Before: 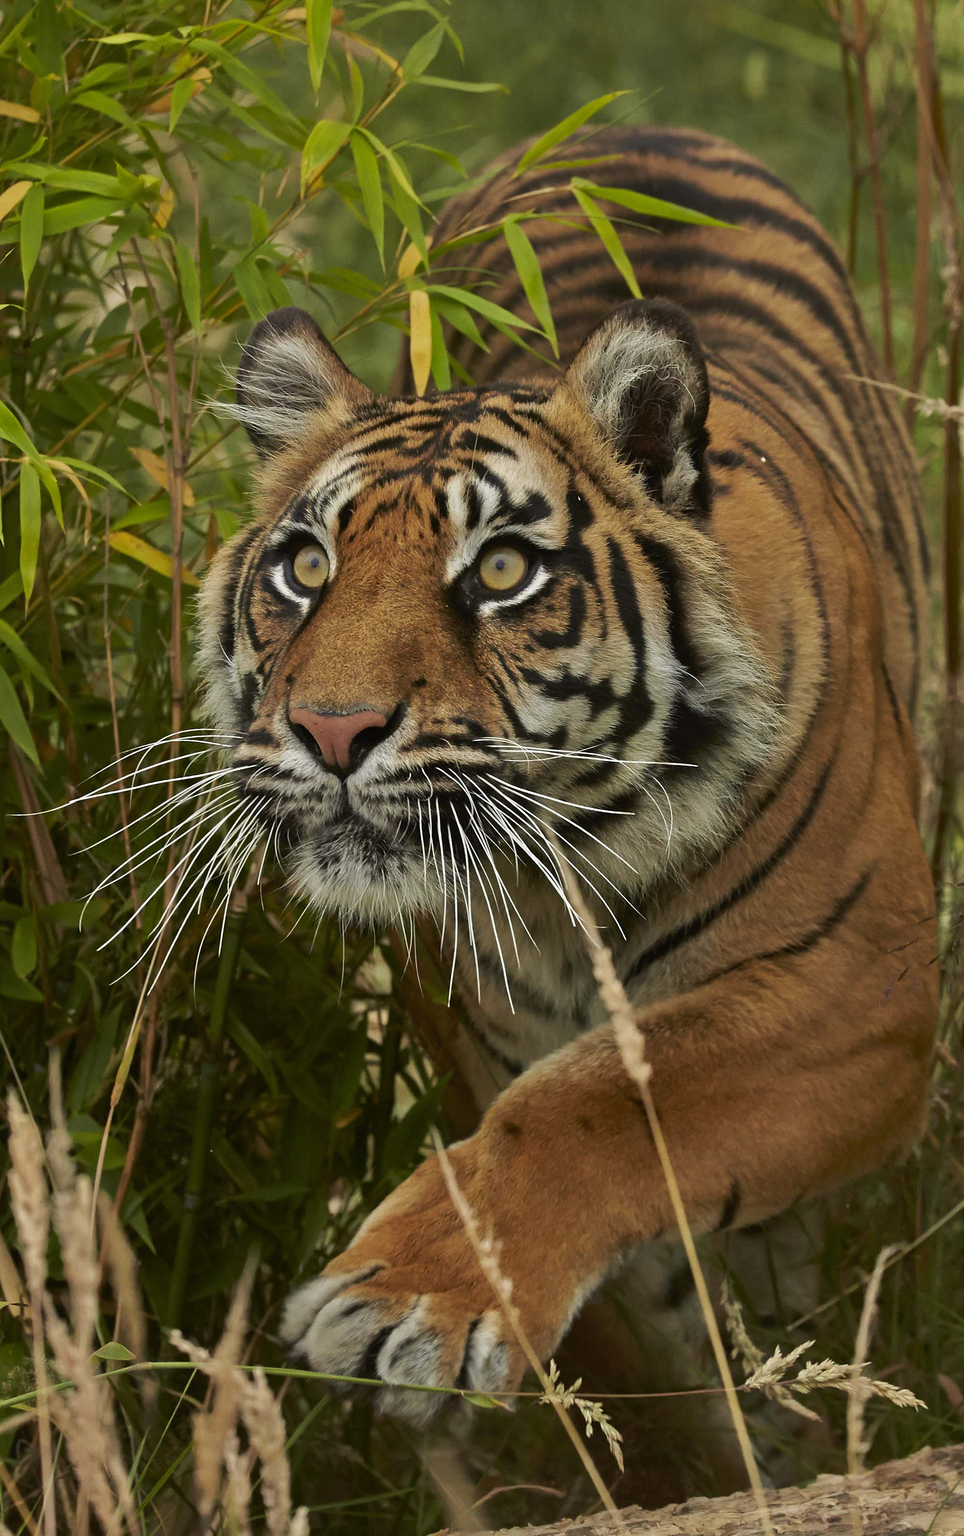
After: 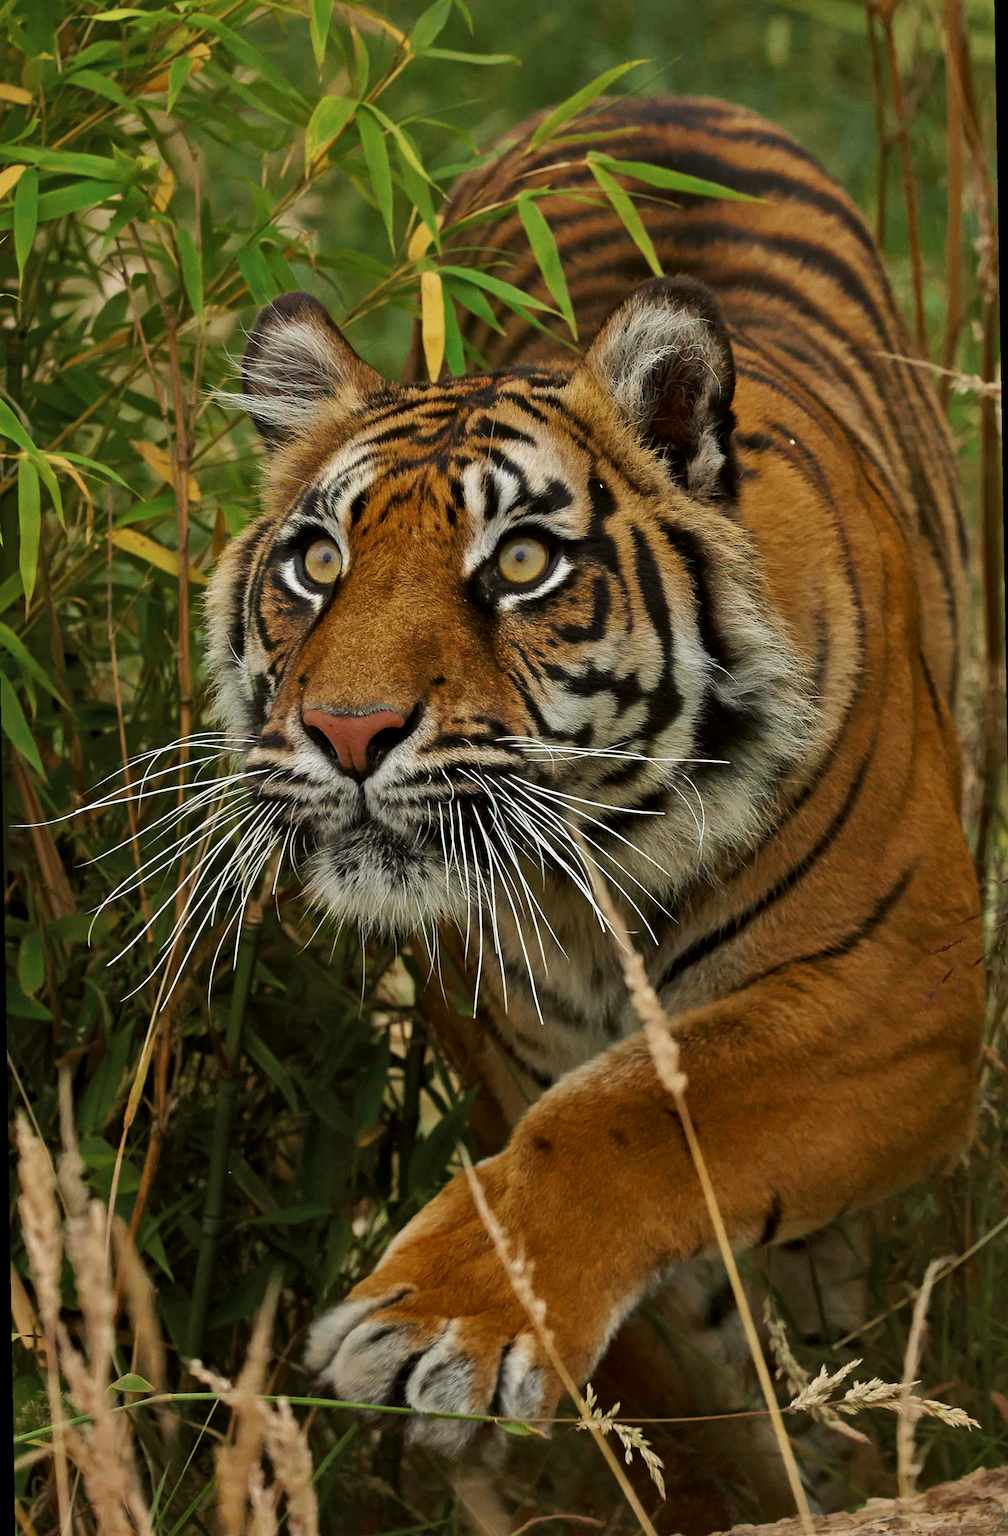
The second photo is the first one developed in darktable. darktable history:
rotate and perspective: rotation -1°, crop left 0.011, crop right 0.989, crop top 0.025, crop bottom 0.975
color balance rgb: perceptual saturation grading › global saturation 20%, global vibrance 20%
color zones: curves: ch0 [(0, 0.5) (0.125, 0.4) (0.25, 0.5) (0.375, 0.4) (0.5, 0.4) (0.625, 0.35) (0.75, 0.35) (0.875, 0.5)]; ch1 [(0, 0.35) (0.125, 0.45) (0.25, 0.35) (0.375, 0.35) (0.5, 0.35) (0.625, 0.35) (0.75, 0.45) (0.875, 0.35)]; ch2 [(0, 0.6) (0.125, 0.5) (0.25, 0.5) (0.375, 0.6) (0.5, 0.6) (0.625, 0.5) (0.75, 0.5) (0.875, 0.5)]
local contrast: mode bilateral grid, contrast 20, coarseness 50, detail 120%, midtone range 0.2
